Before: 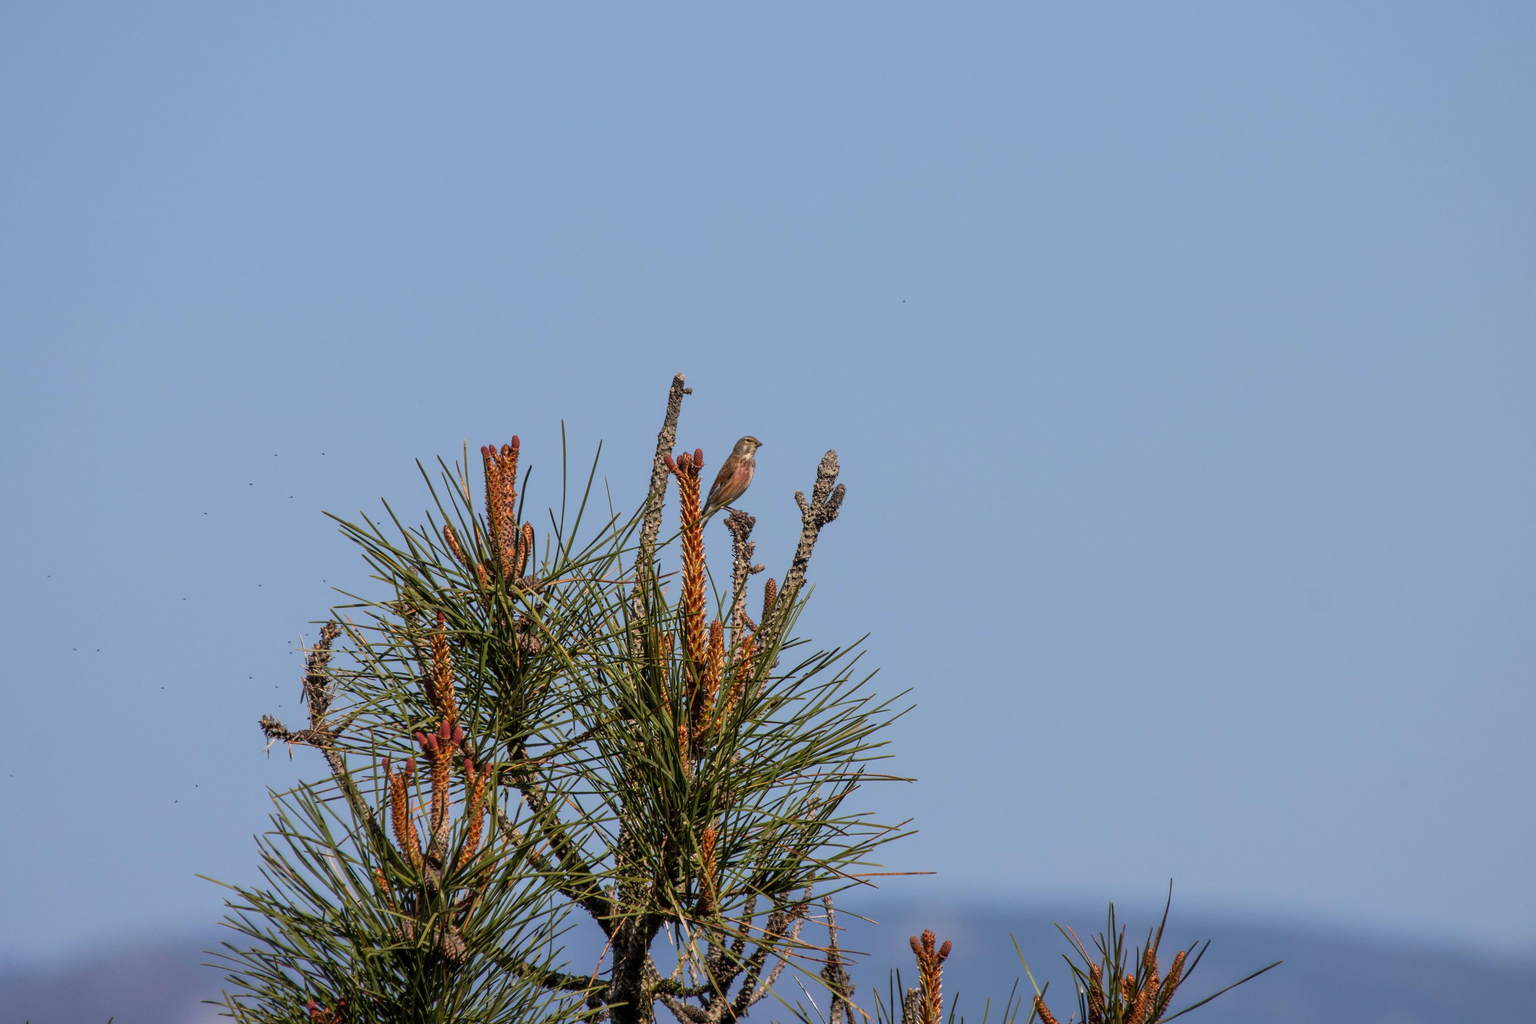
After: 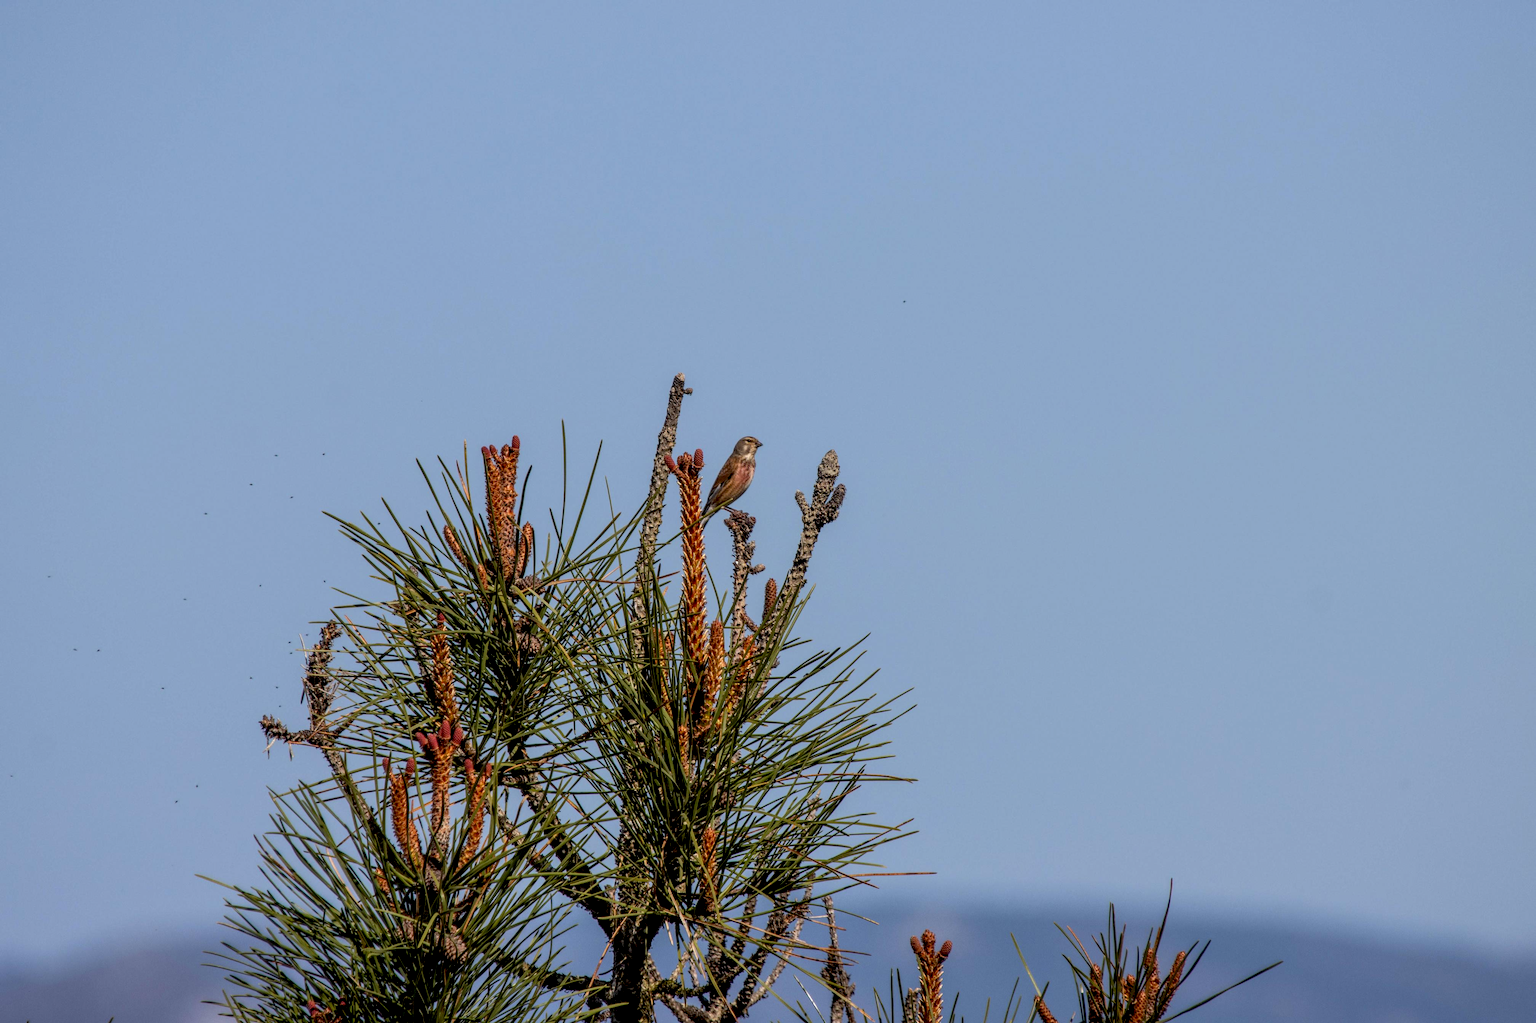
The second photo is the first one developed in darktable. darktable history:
exposure: black level correction 0.01, exposure 0.014 EV, compensate highlight preservation false
local contrast: on, module defaults
split-toning: shadows › saturation 0.61, highlights › saturation 0.58, balance -28.74, compress 87.36%
